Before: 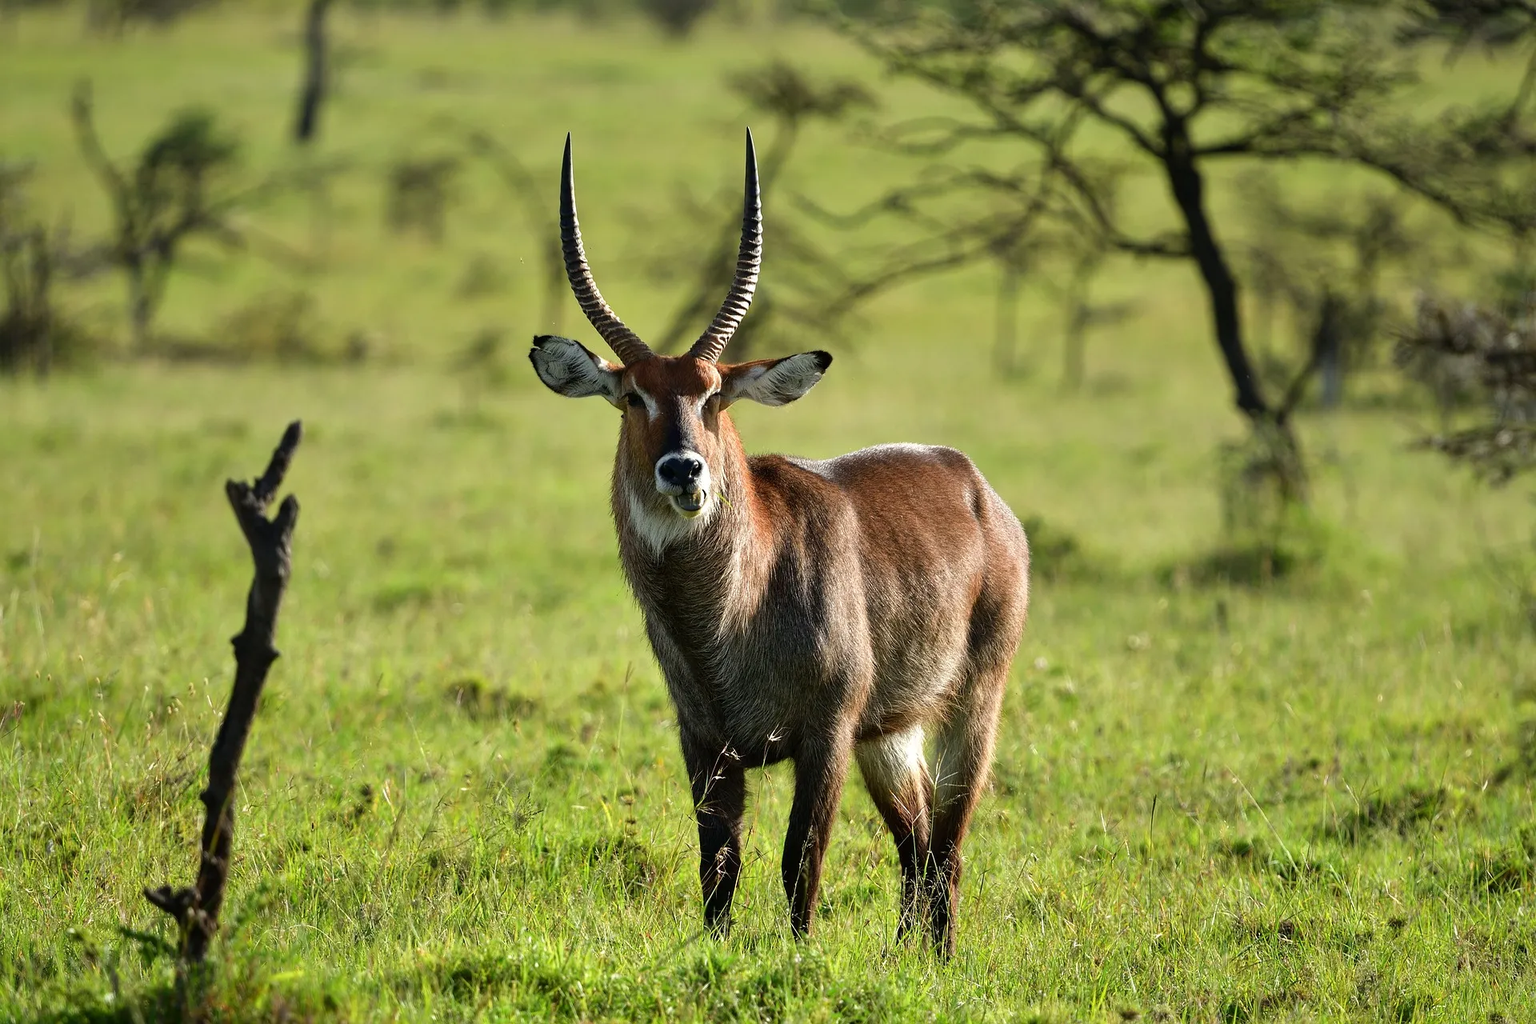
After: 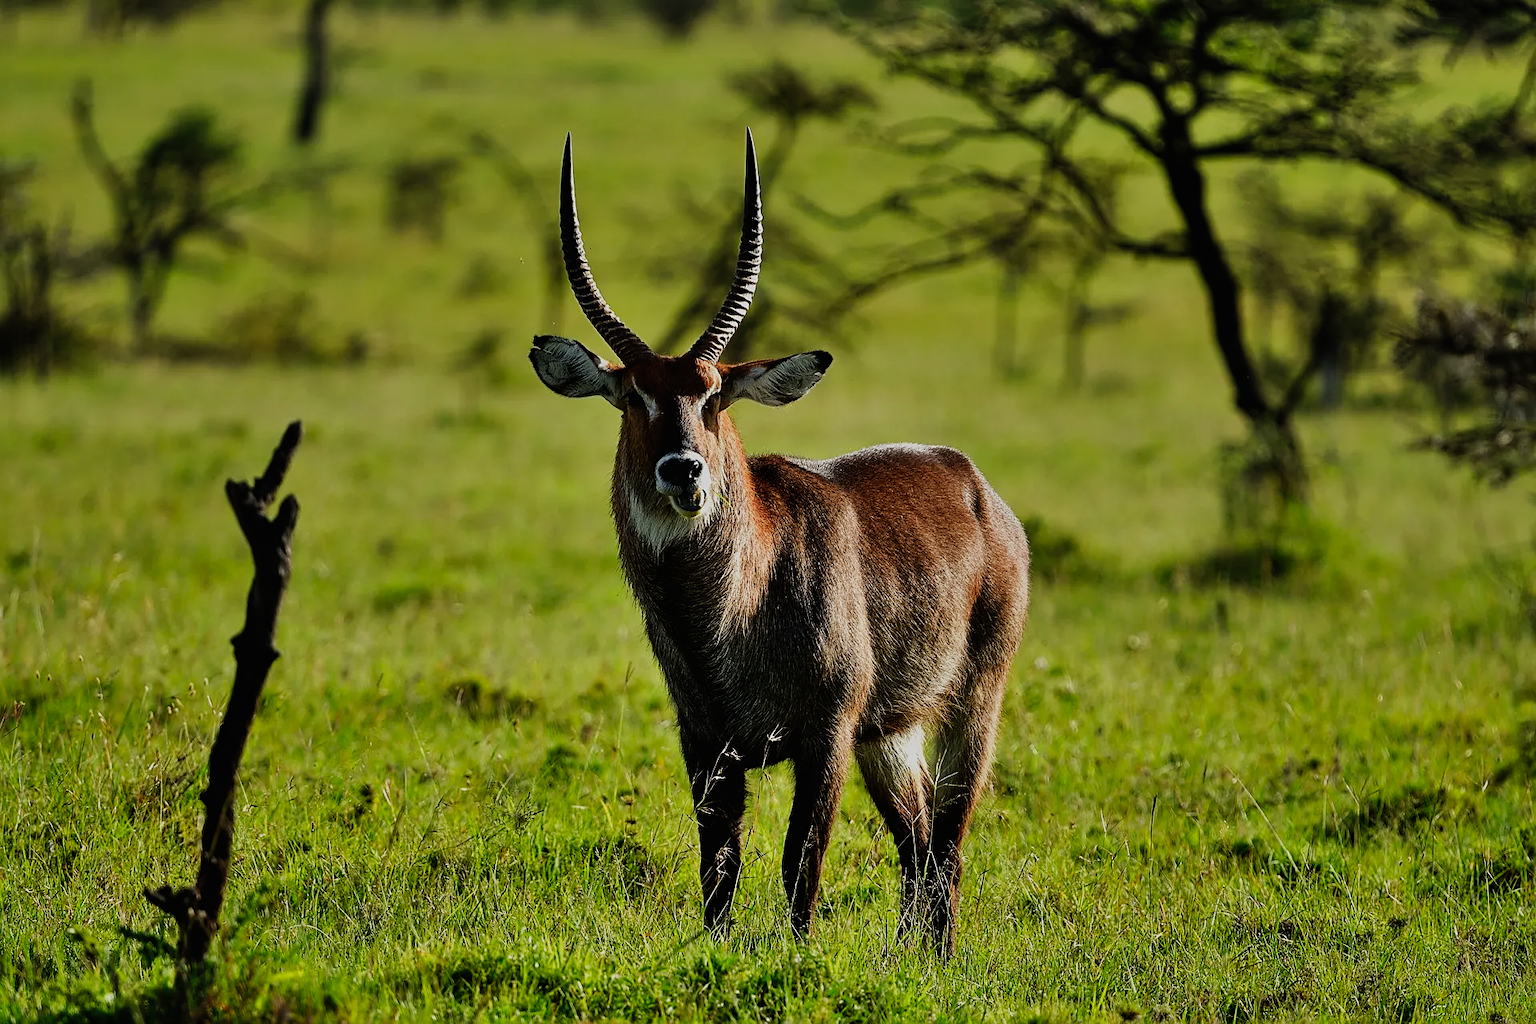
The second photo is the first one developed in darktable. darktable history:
base curve: curves: ch0 [(0, 0) (0, 0.001) (0.001, 0.001) (0.004, 0.002) (0.007, 0.004) (0.015, 0.013) (0.033, 0.045) (0.052, 0.096) (0.075, 0.17) (0.099, 0.241) (0.163, 0.42) (0.219, 0.55) (0.259, 0.616) (0.327, 0.722) (0.365, 0.765) (0.522, 0.873) (0.547, 0.881) (0.689, 0.919) (0.826, 0.952) (1, 1)], preserve colors none
shadows and highlights: low approximation 0.01, soften with gaussian
sharpen: on, module defaults
exposure: exposure -2.002 EV, compensate highlight preservation false
